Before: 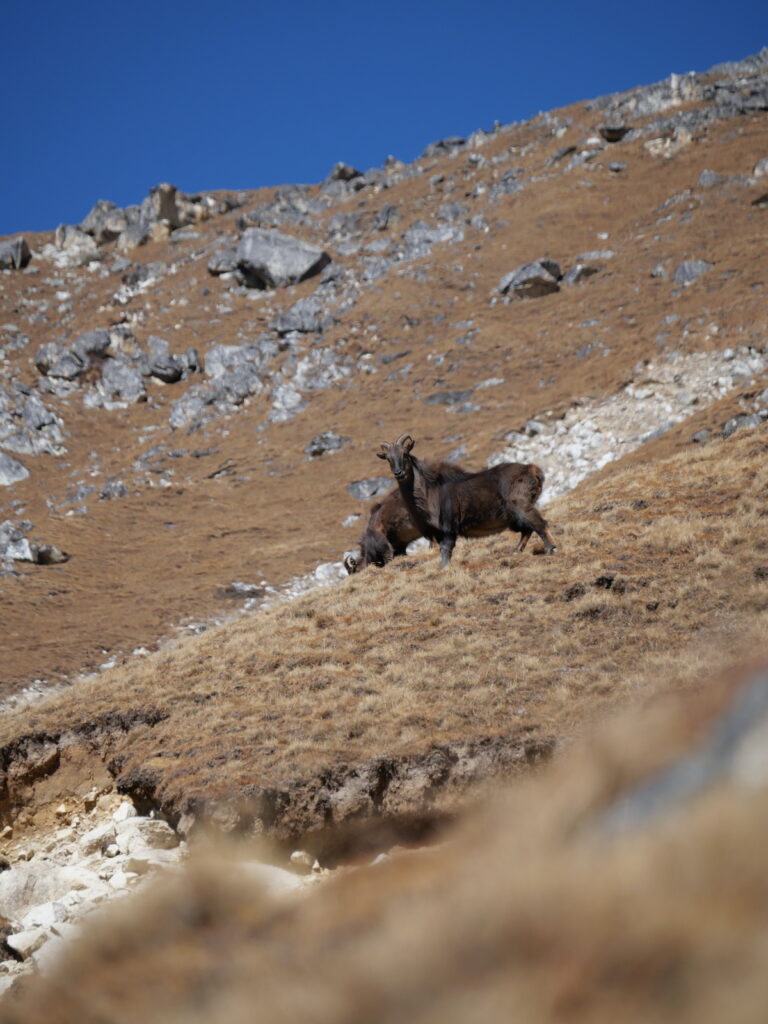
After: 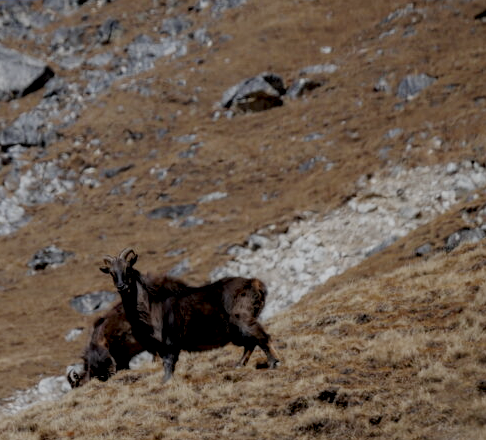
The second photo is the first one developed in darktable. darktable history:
crop: left 36.113%, top 18.235%, right 0.498%, bottom 38.772%
filmic rgb: middle gray luminance 29.95%, black relative exposure -8.95 EV, white relative exposure 7 EV, target black luminance 0%, hardness 2.93, latitude 2.68%, contrast 0.963, highlights saturation mix 4.12%, shadows ↔ highlights balance 12.32%, add noise in highlights 0.001, preserve chrominance no, color science v3 (2019), use custom middle-gray values true, iterations of high-quality reconstruction 0, contrast in highlights soft
local contrast: highlights 61%, detail 143%, midtone range 0.429
